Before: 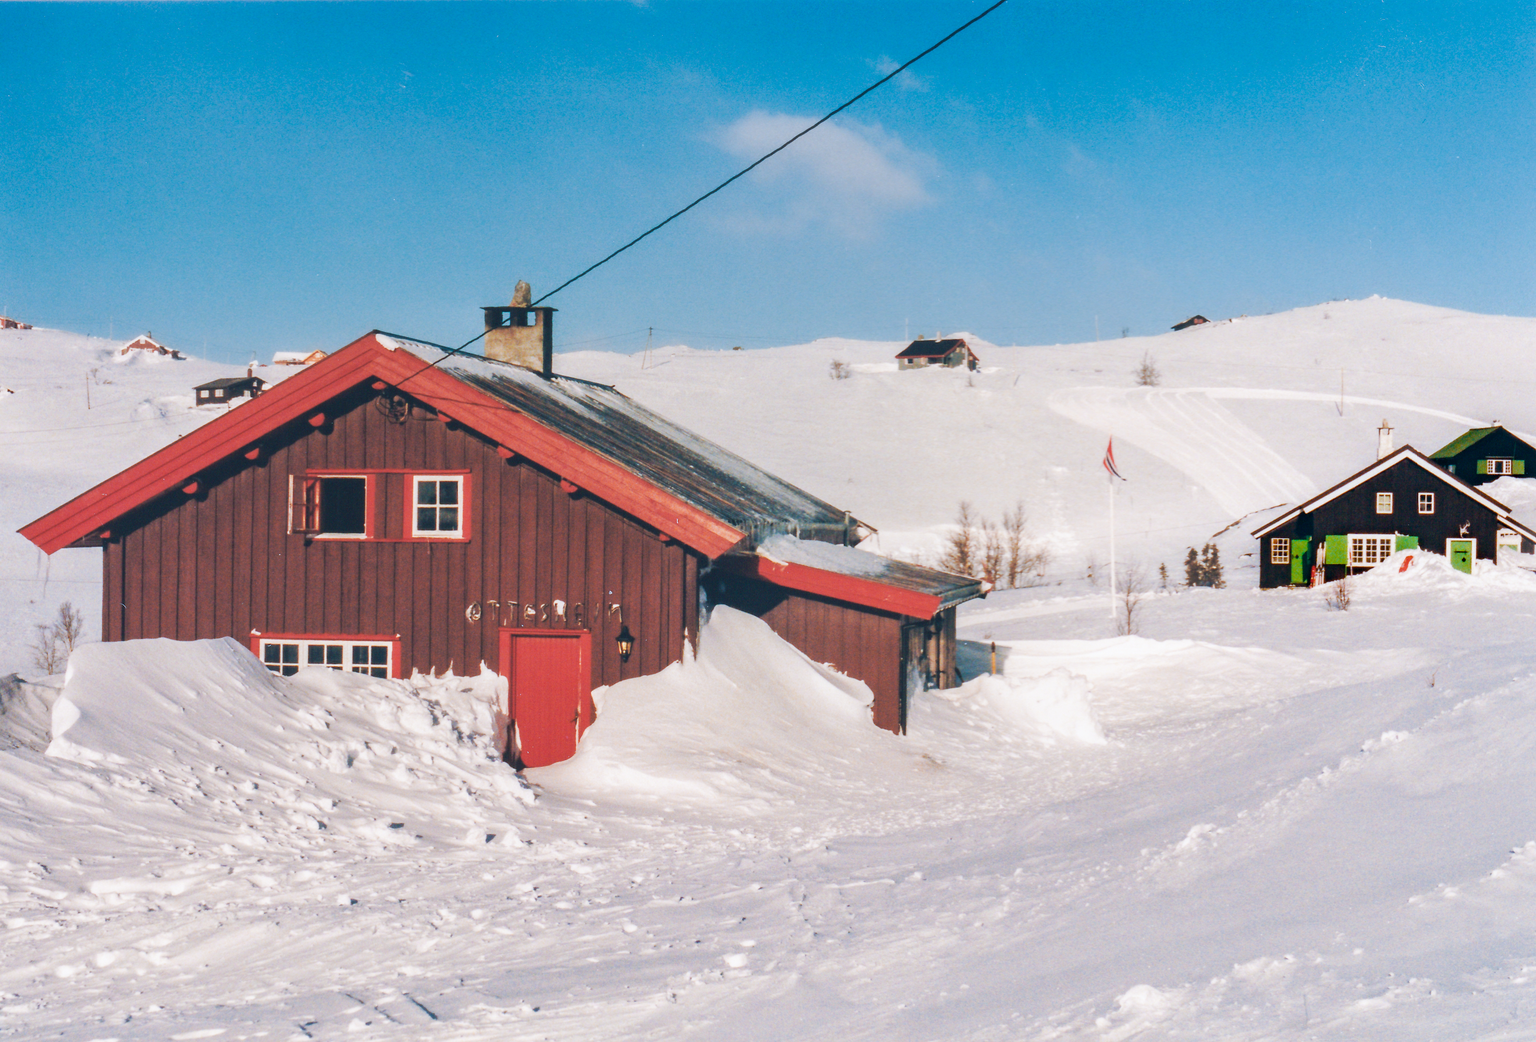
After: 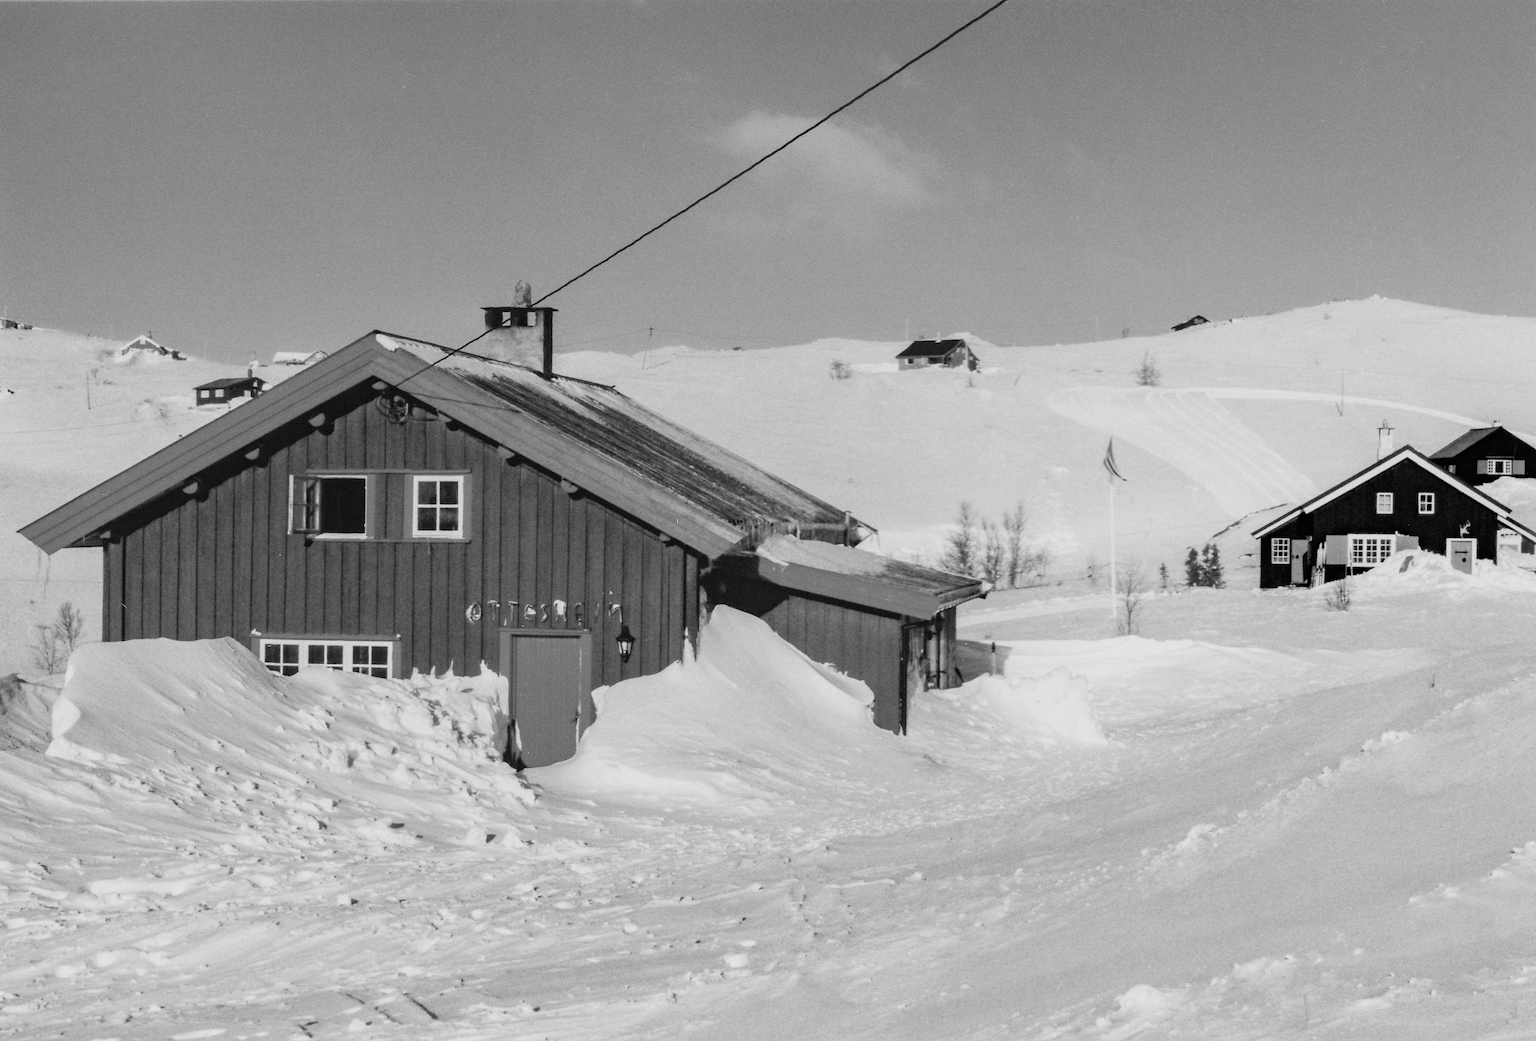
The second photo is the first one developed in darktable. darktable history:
haze removal: compatibility mode true, adaptive false
filmic rgb: black relative exposure -5.83 EV, white relative exposure 3.4 EV, hardness 3.68
monochrome: size 3.1
grain: coarseness 0.47 ISO
